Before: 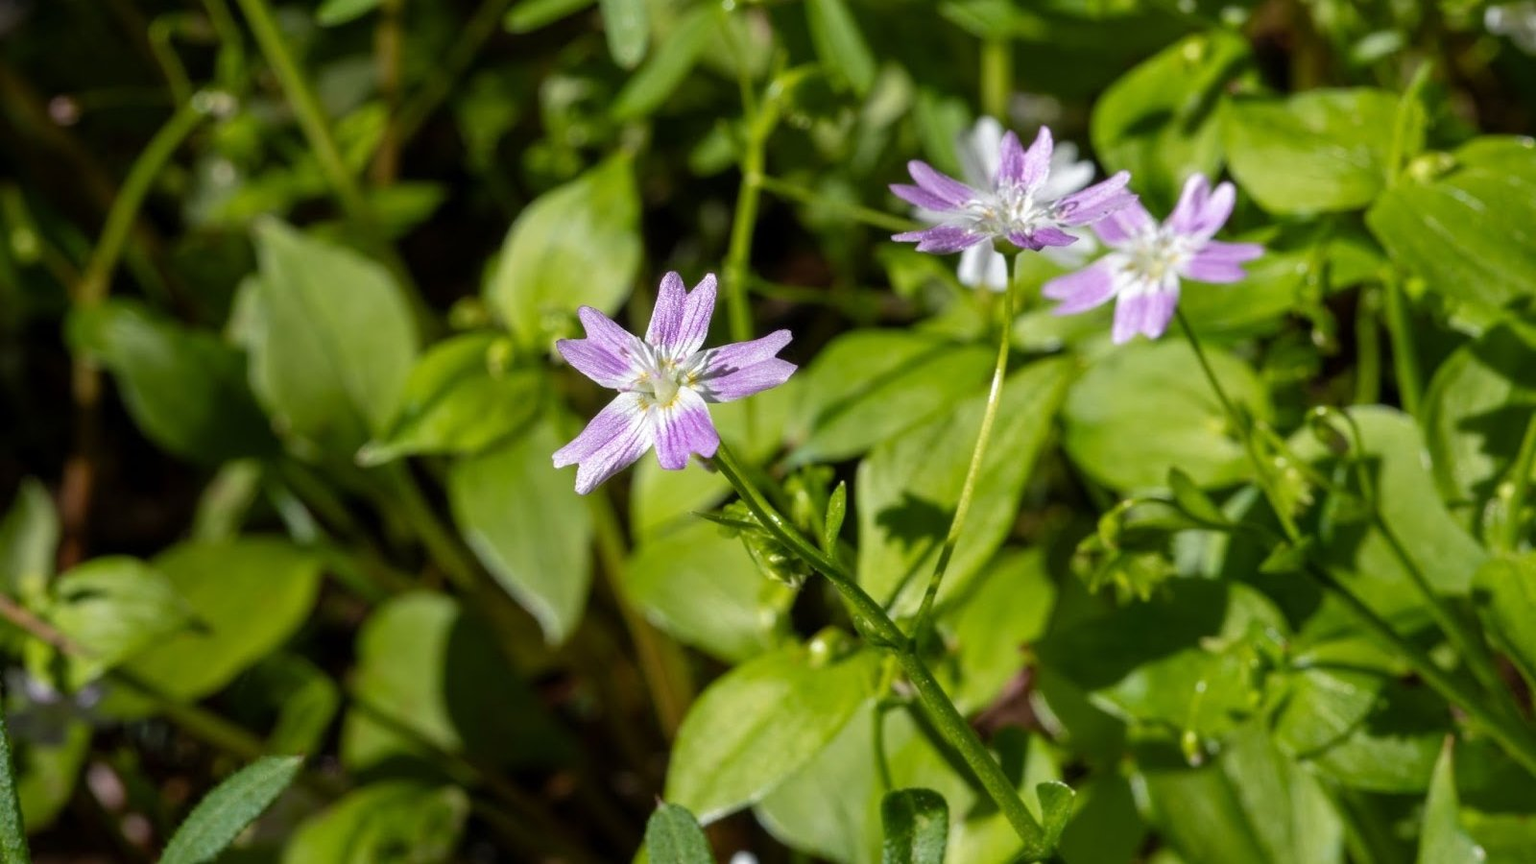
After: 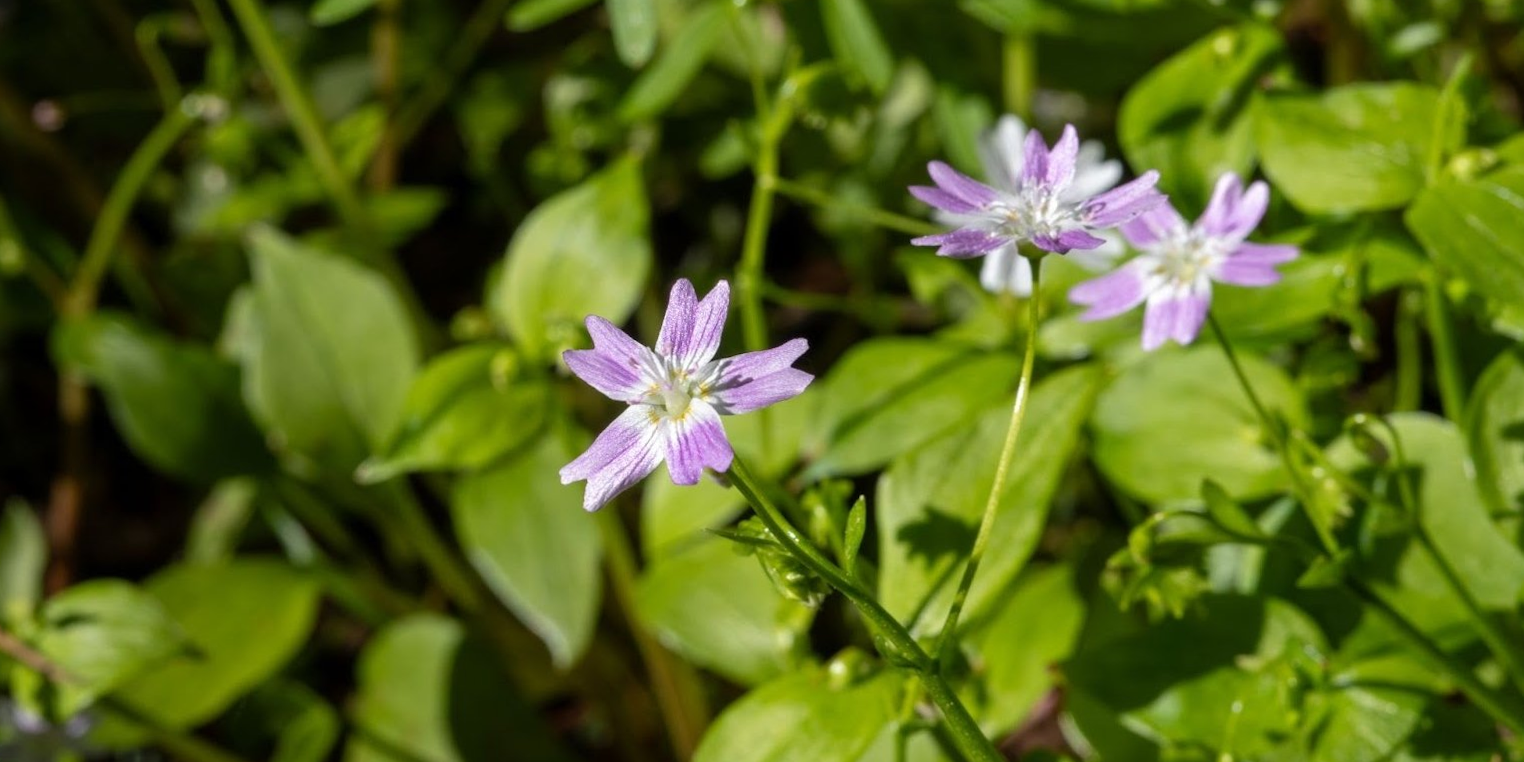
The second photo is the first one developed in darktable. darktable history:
crop and rotate: angle 0.428°, left 0.377%, right 3.104%, bottom 14.167%
